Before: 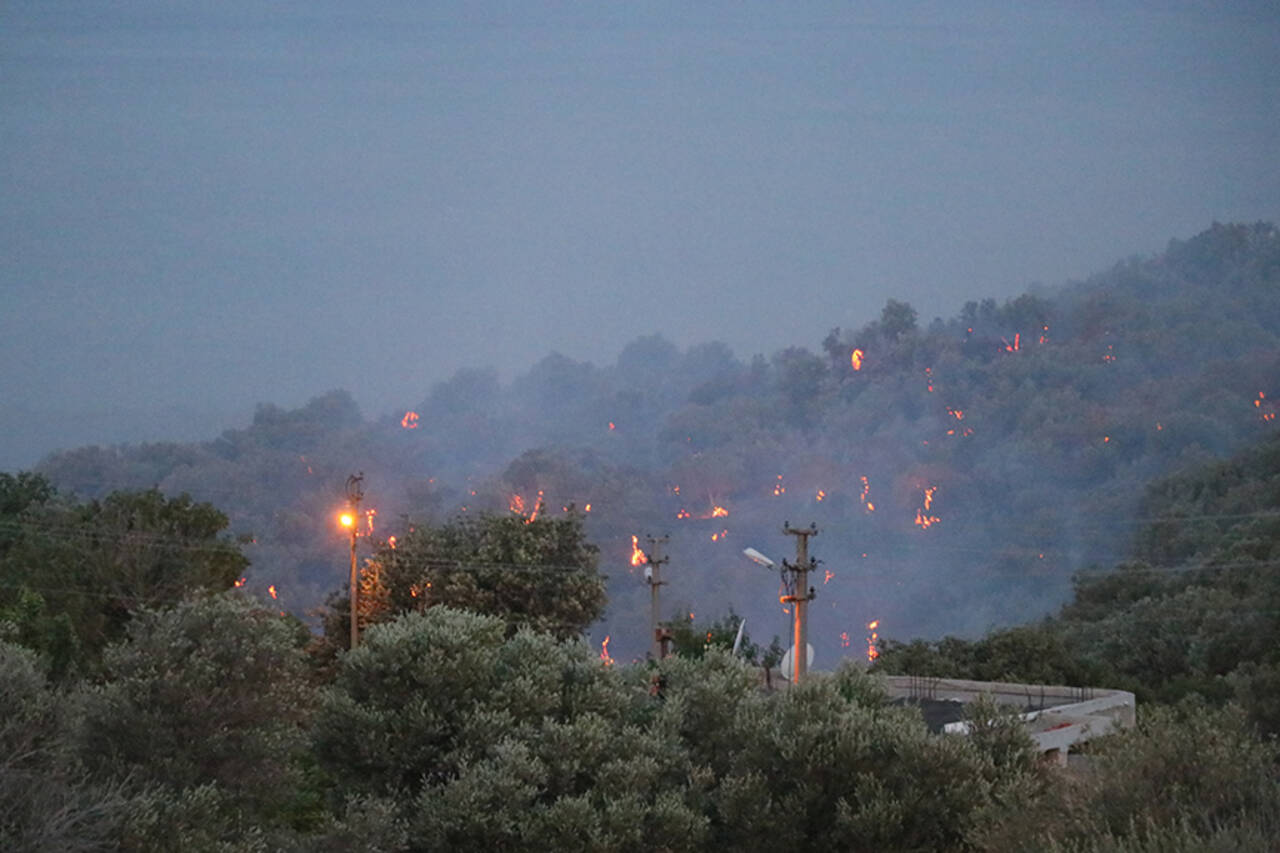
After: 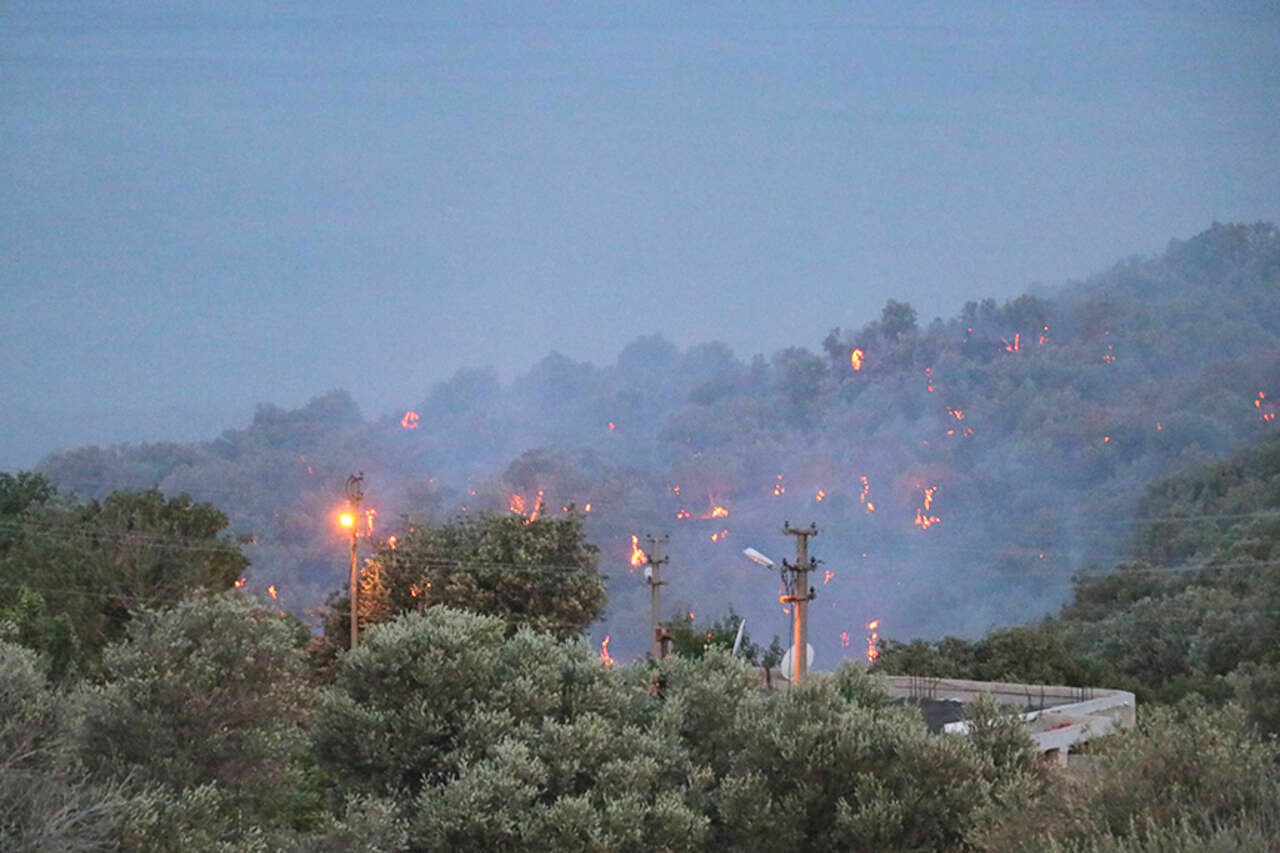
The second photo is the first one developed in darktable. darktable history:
shadows and highlights: soften with gaussian
velvia: on, module defaults
tone equalizer: -8 EV -0.417 EV, -7 EV -0.389 EV, -6 EV -0.333 EV, -5 EV -0.222 EV, -3 EV 0.222 EV, -2 EV 0.333 EV, -1 EV 0.389 EV, +0 EV 0.417 EV, edges refinement/feathering 500, mask exposure compensation -1.57 EV, preserve details no
contrast brightness saturation: brightness 0.15
